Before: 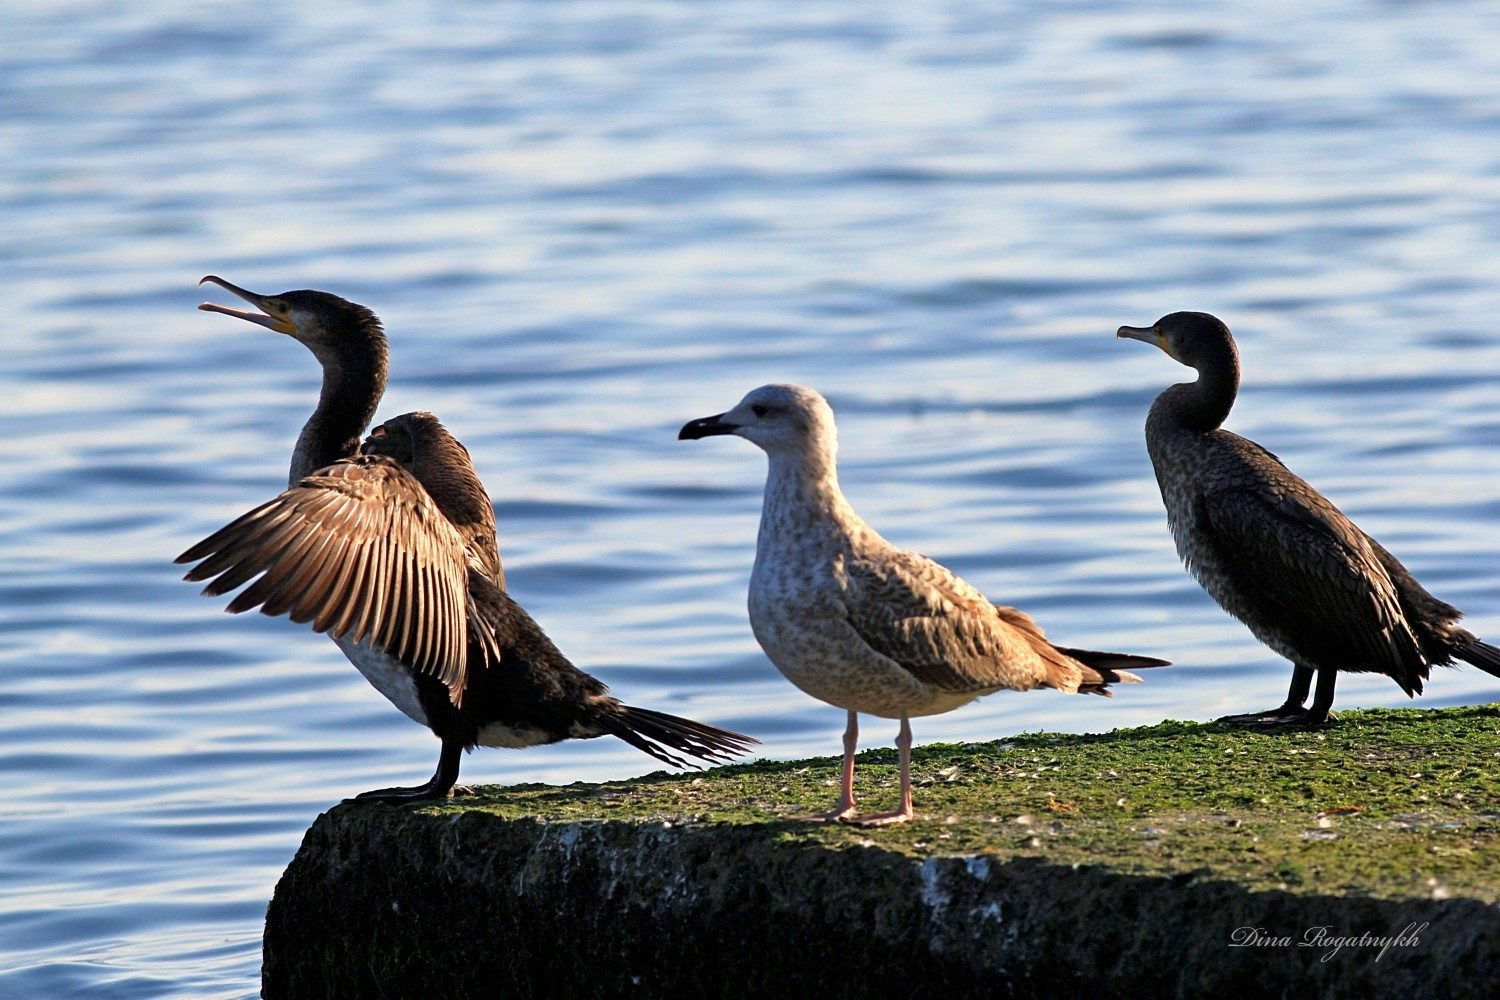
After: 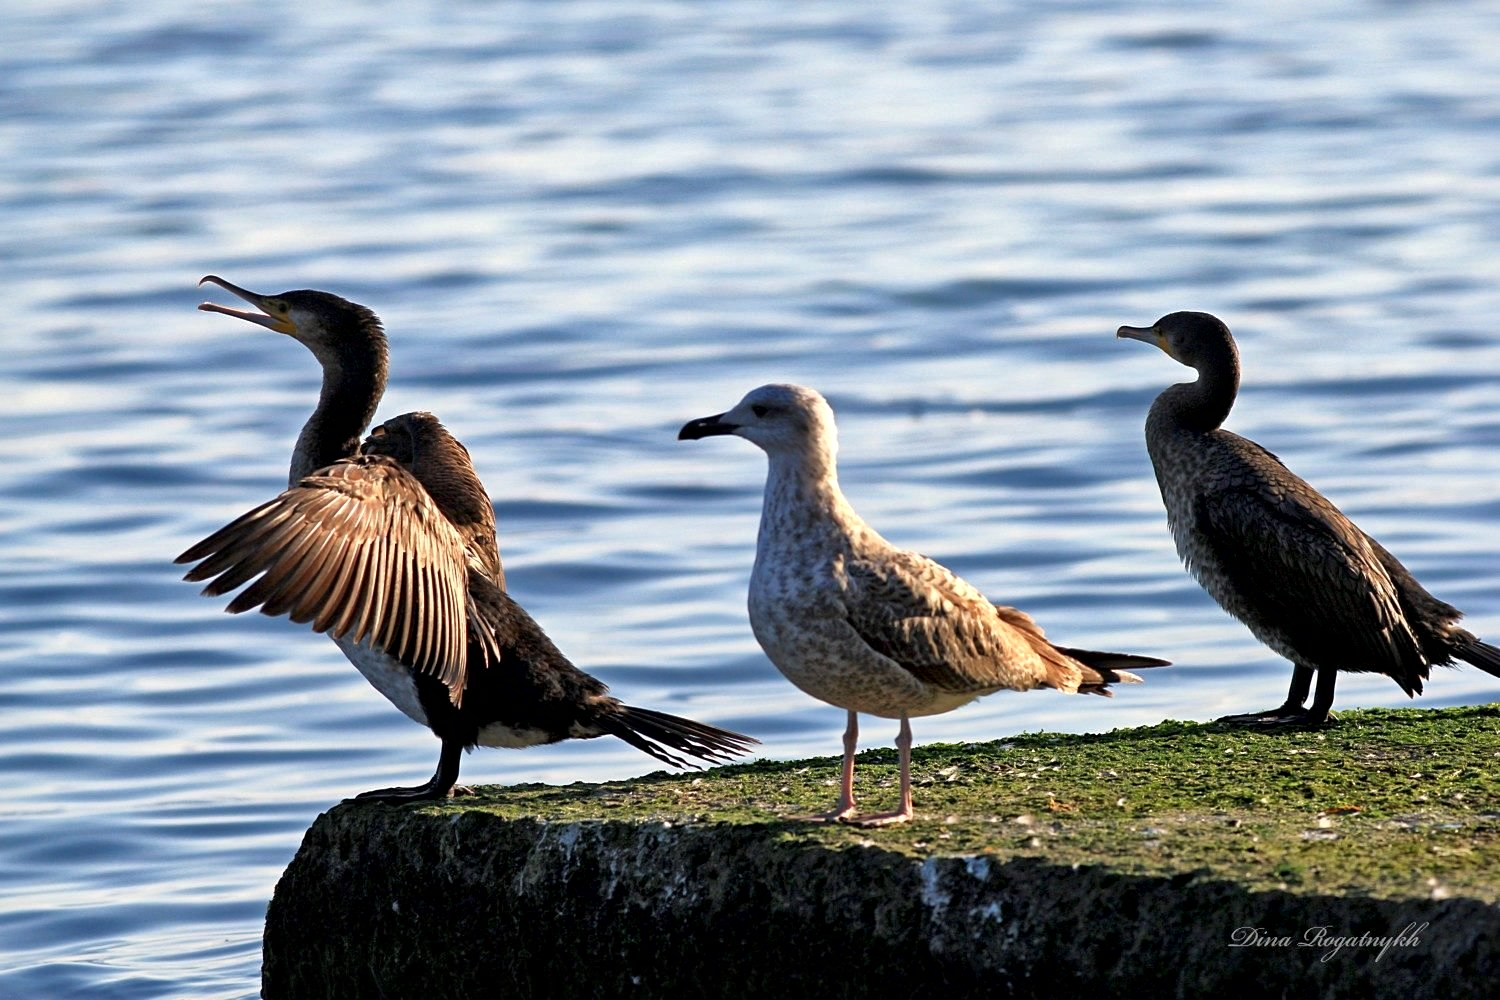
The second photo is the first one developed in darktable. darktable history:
local contrast: mode bilateral grid, contrast 20, coarseness 51, detail 161%, midtone range 0.2
